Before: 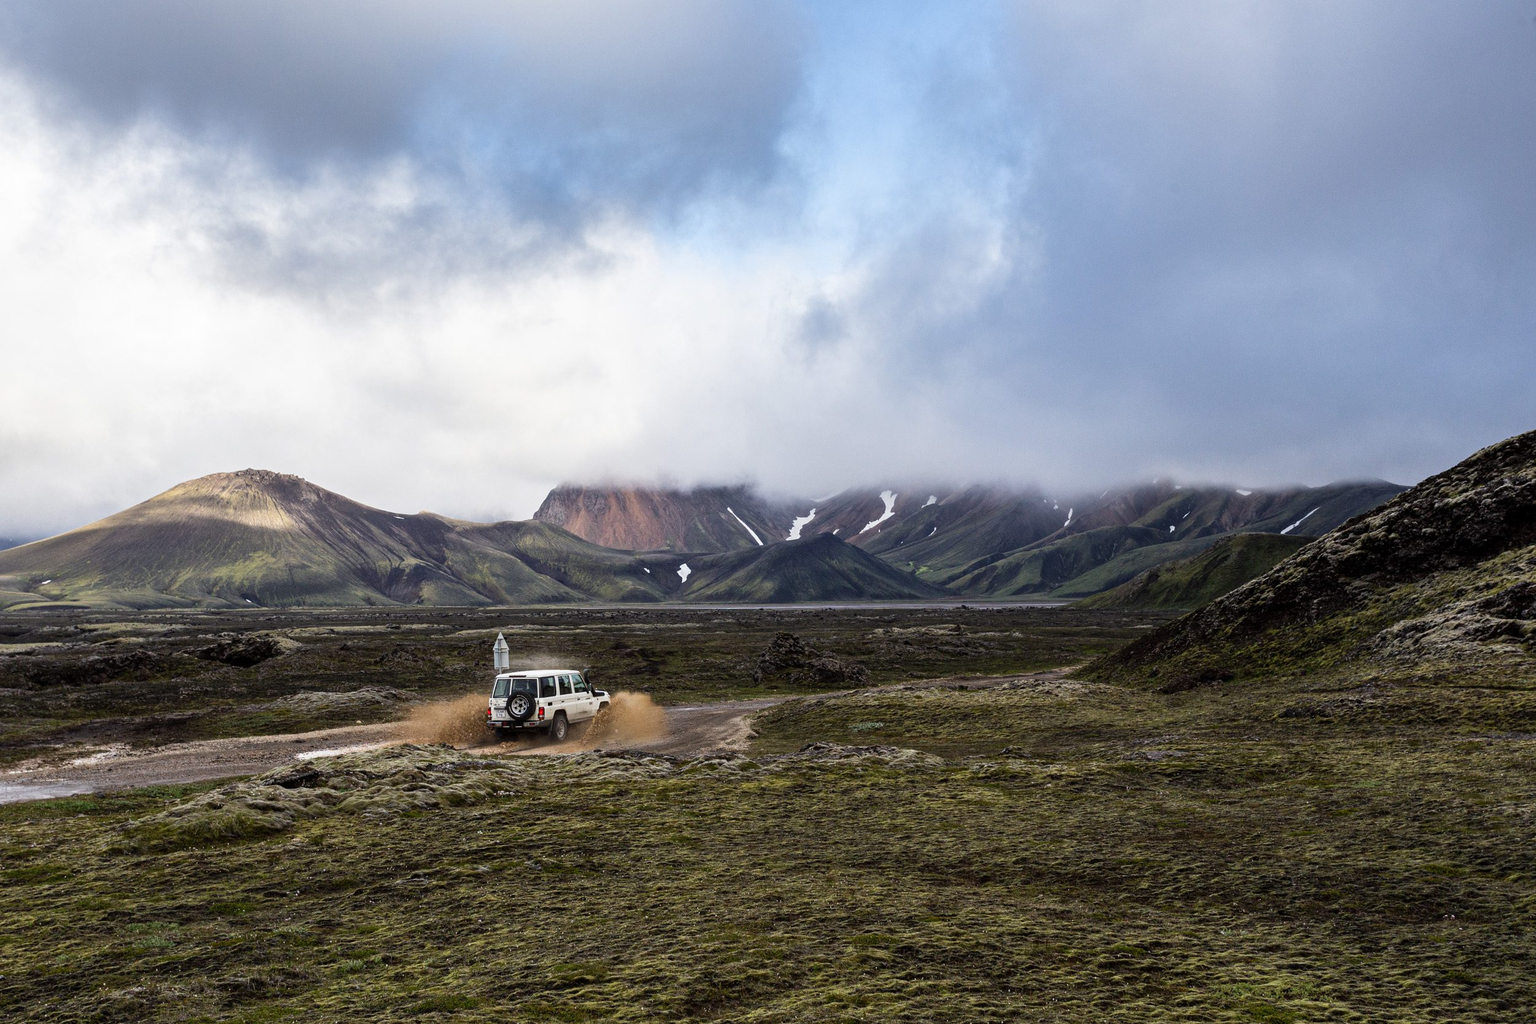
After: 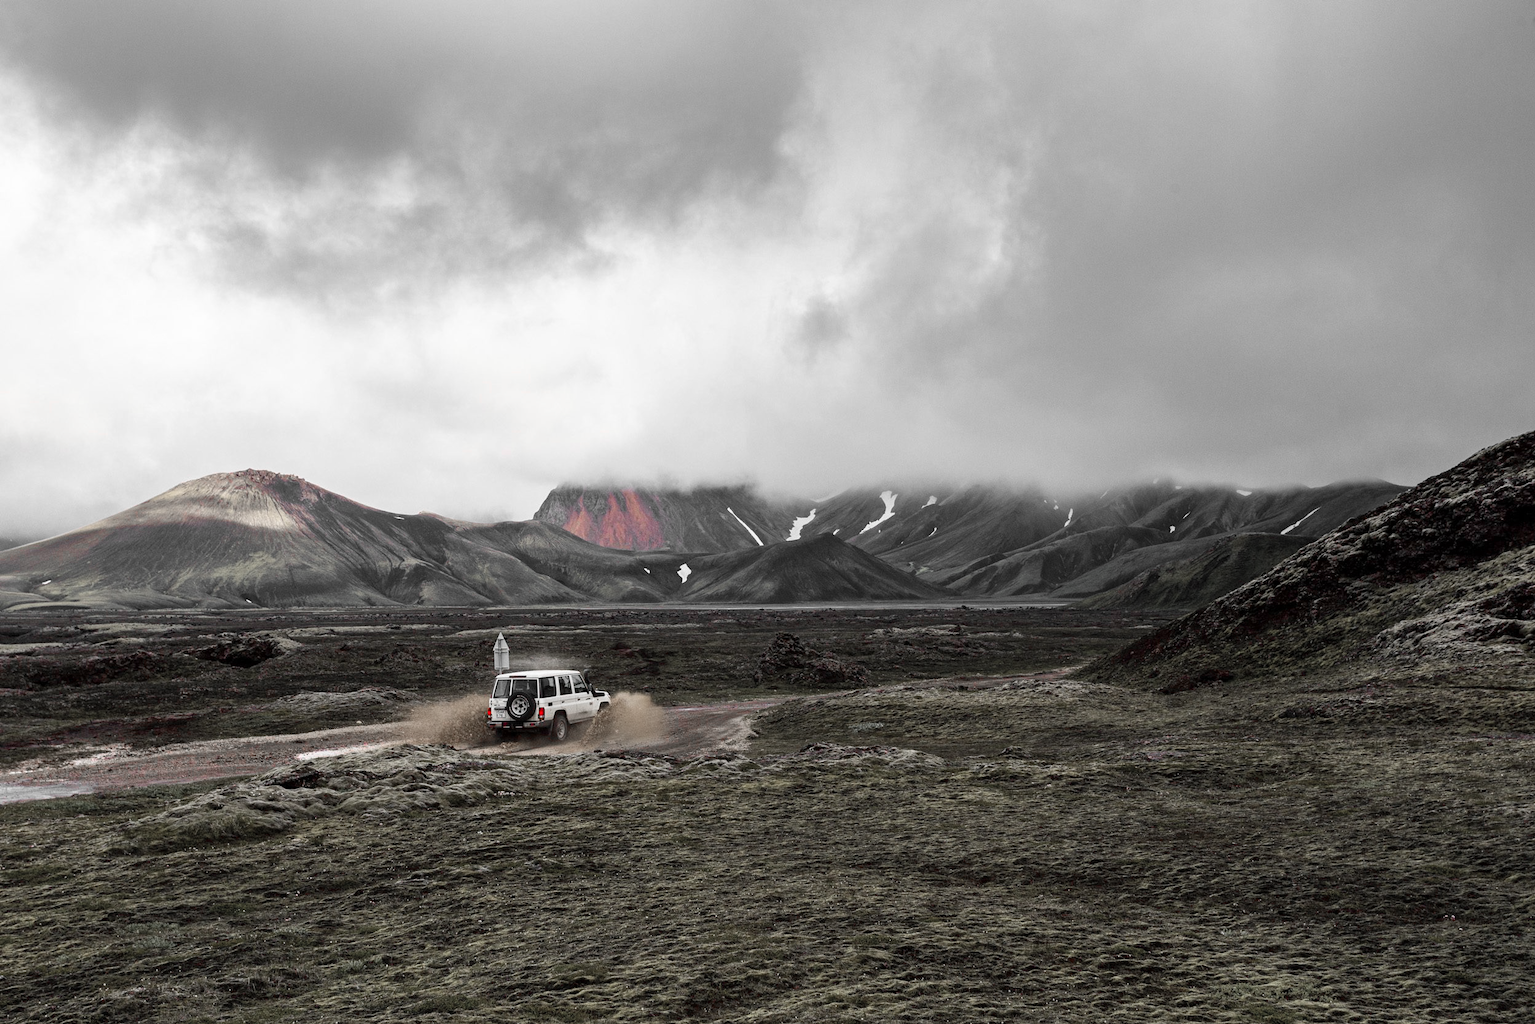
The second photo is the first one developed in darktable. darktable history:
color zones: curves: ch1 [(0, 0.831) (0.08, 0.771) (0.157, 0.268) (0.241, 0.207) (0.562, -0.005) (0.714, -0.013) (0.876, 0.01) (1, 0.831)]
levels: levels [0, 0.498, 1]
